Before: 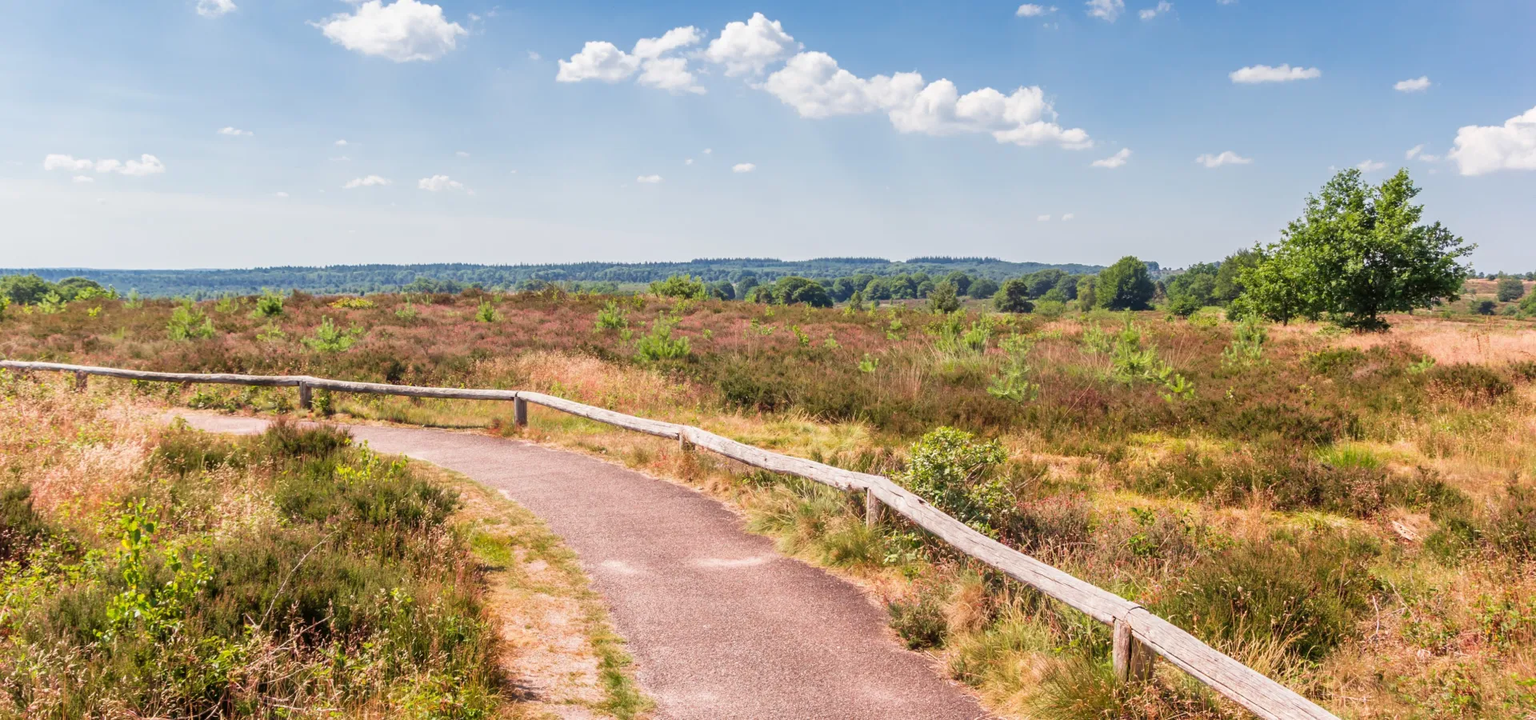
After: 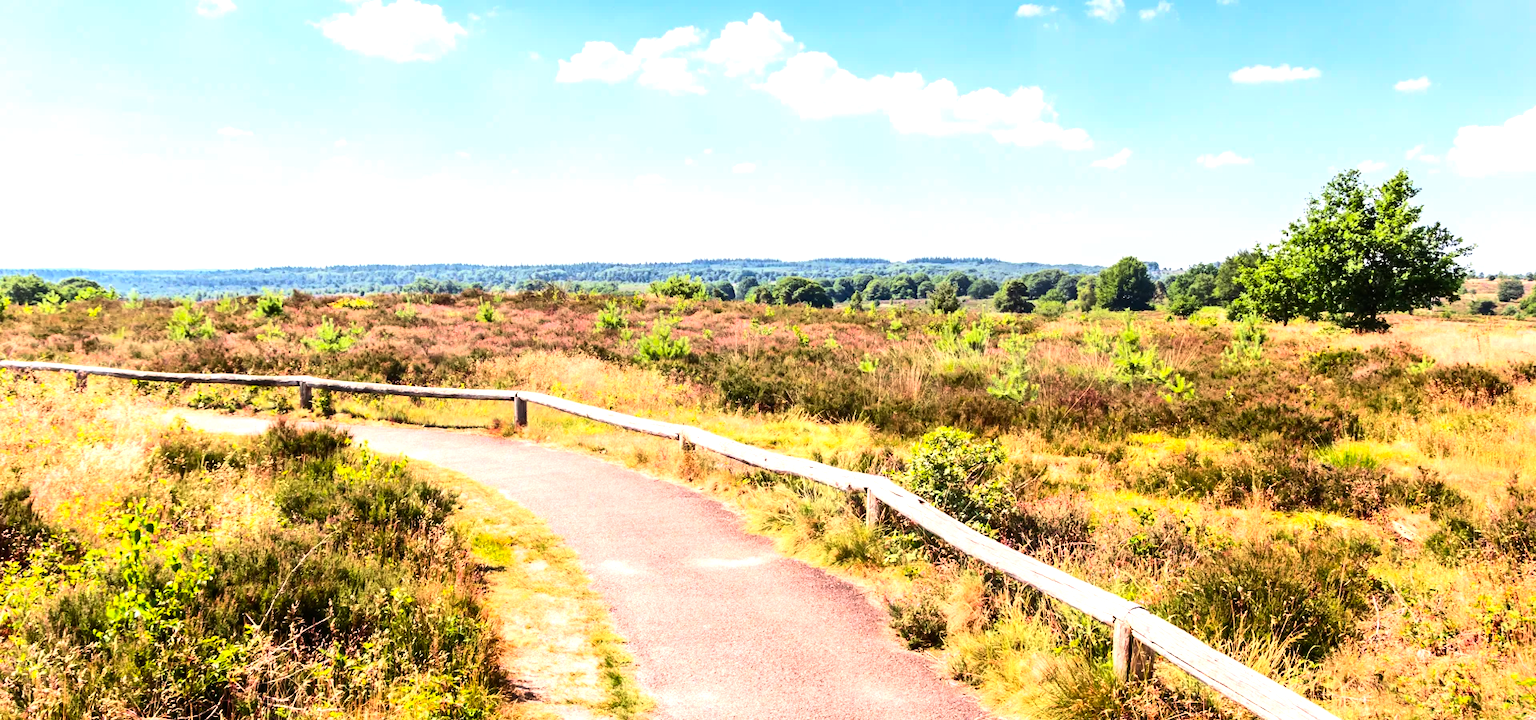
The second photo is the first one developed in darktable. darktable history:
contrast brightness saturation: contrast 0.23, brightness 0.1, saturation 0.29
tone equalizer: -8 EV -1.08 EV, -7 EV -1.01 EV, -6 EV -0.867 EV, -5 EV -0.578 EV, -3 EV 0.578 EV, -2 EV 0.867 EV, -1 EV 1.01 EV, +0 EV 1.08 EV, edges refinement/feathering 500, mask exposure compensation -1.57 EV, preserve details no
